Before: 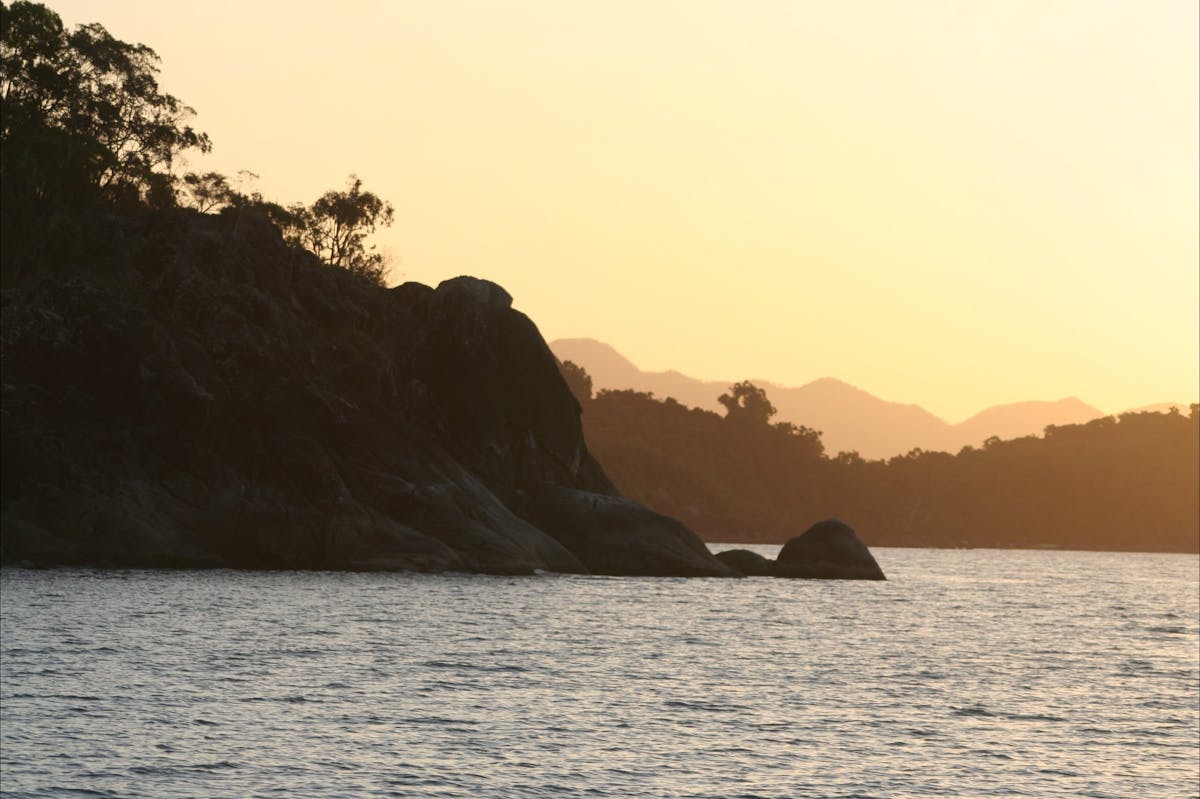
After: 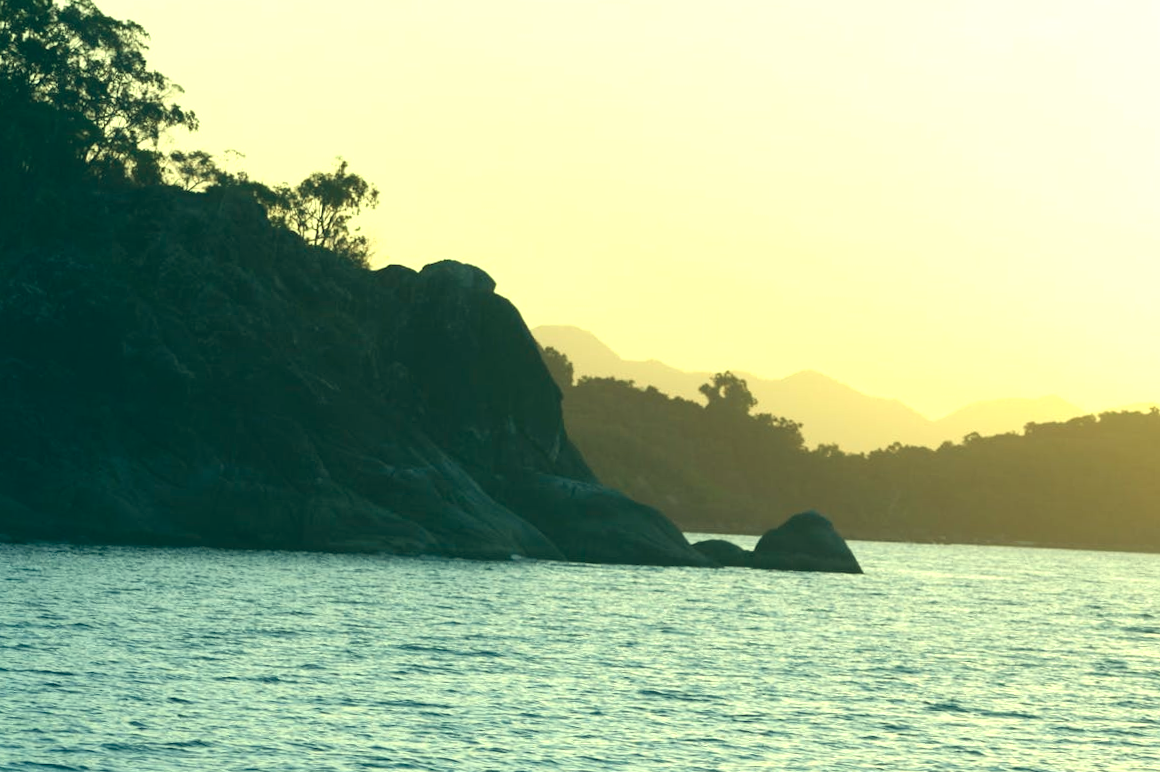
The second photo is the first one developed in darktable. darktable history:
exposure: black level correction -0.005, exposure 0.62 EV, compensate highlight preservation false
crop and rotate: angle -1.31°
color correction: highlights a* -19.64, highlights b* 9.8, shadows a* -19.84, shadows b* -10.57
